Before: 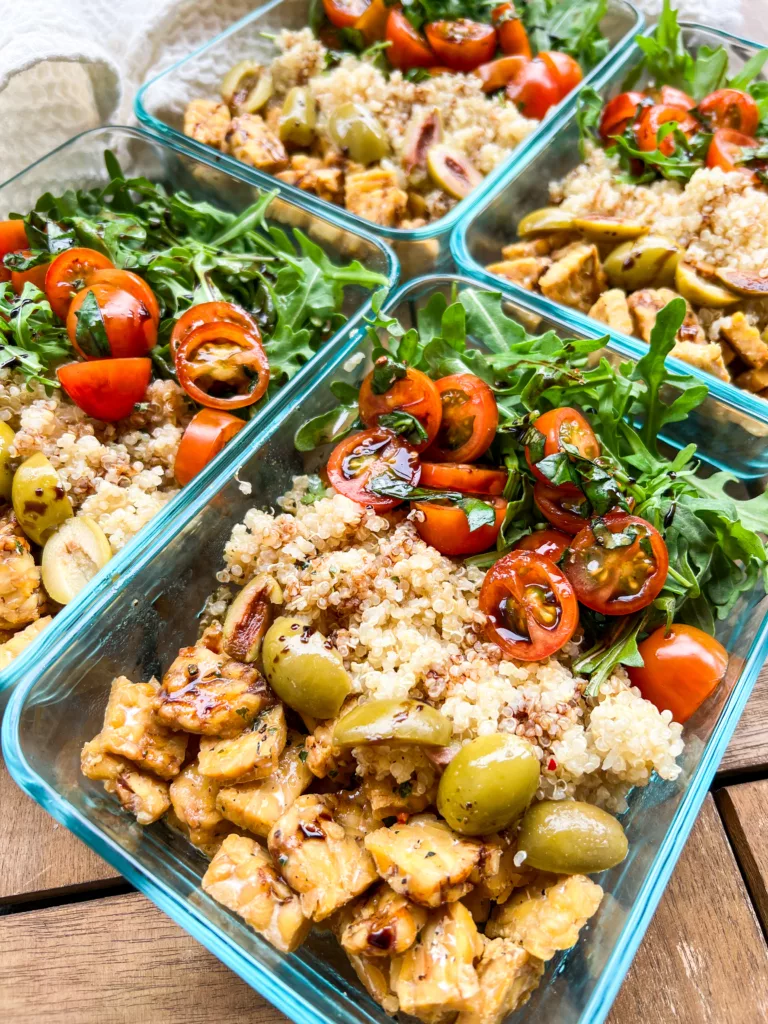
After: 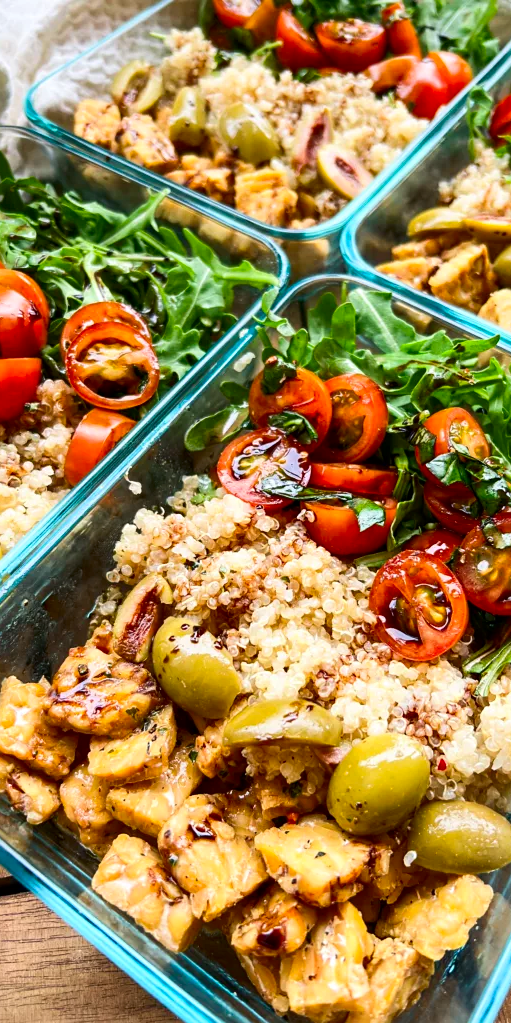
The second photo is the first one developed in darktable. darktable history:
sharpen: amount 0.2
contrast brightness saturation: contrast 0.13, brightness -0.05, saturation 0.16
crop and rotate: left 14.385%, right 18.948%
